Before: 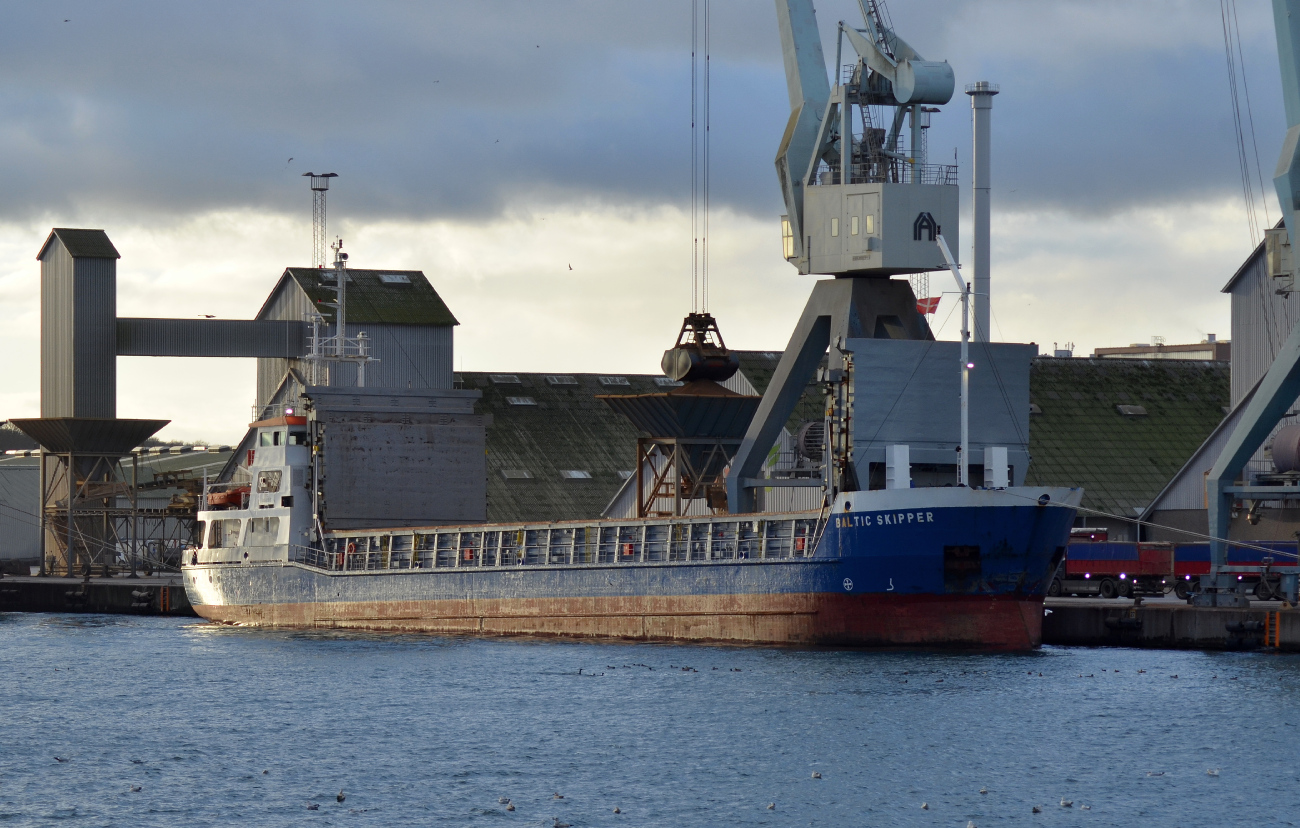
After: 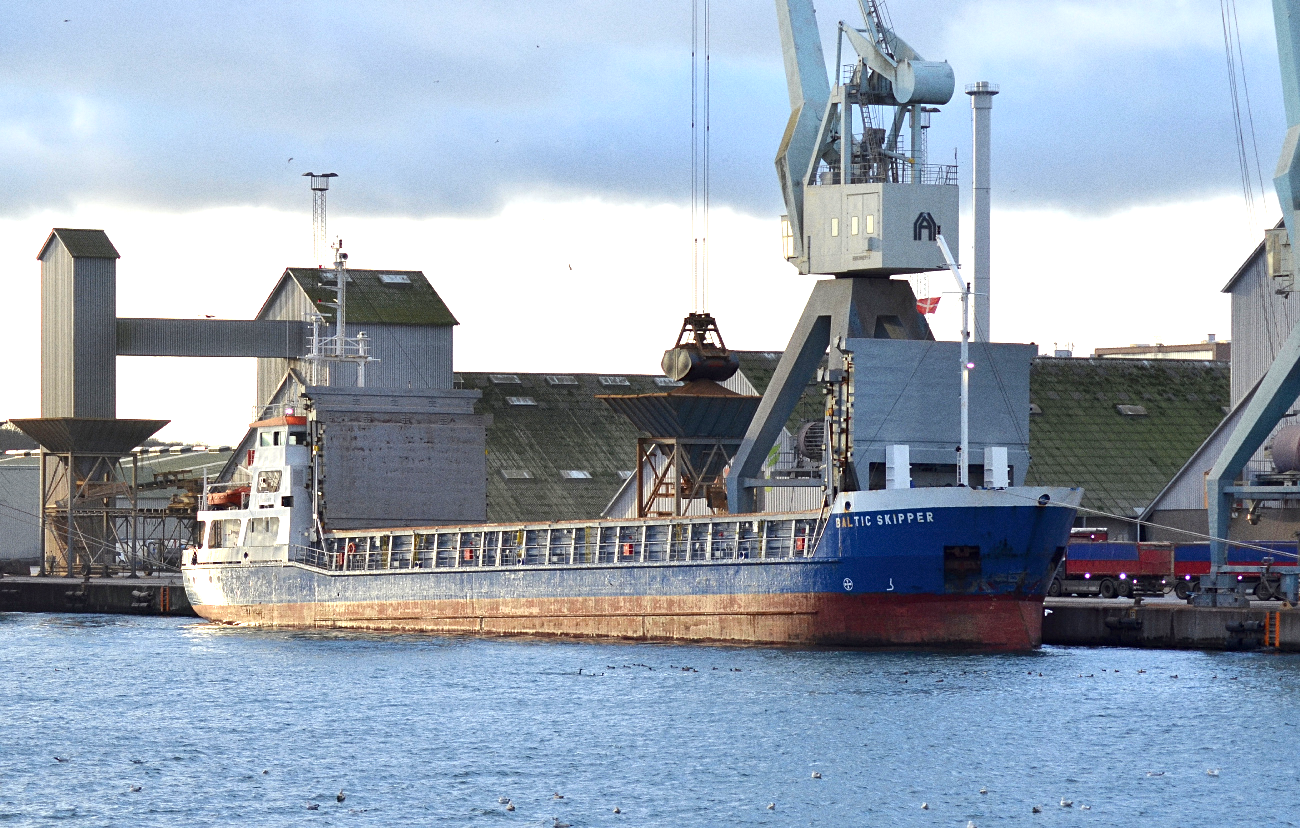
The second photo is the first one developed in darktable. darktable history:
grain: on, module defaults
exposure: black level correction 0, exposure 1.2 EV, compensate exposure bias true, compensate highlight preservation false
sharpen: amount 0.2
